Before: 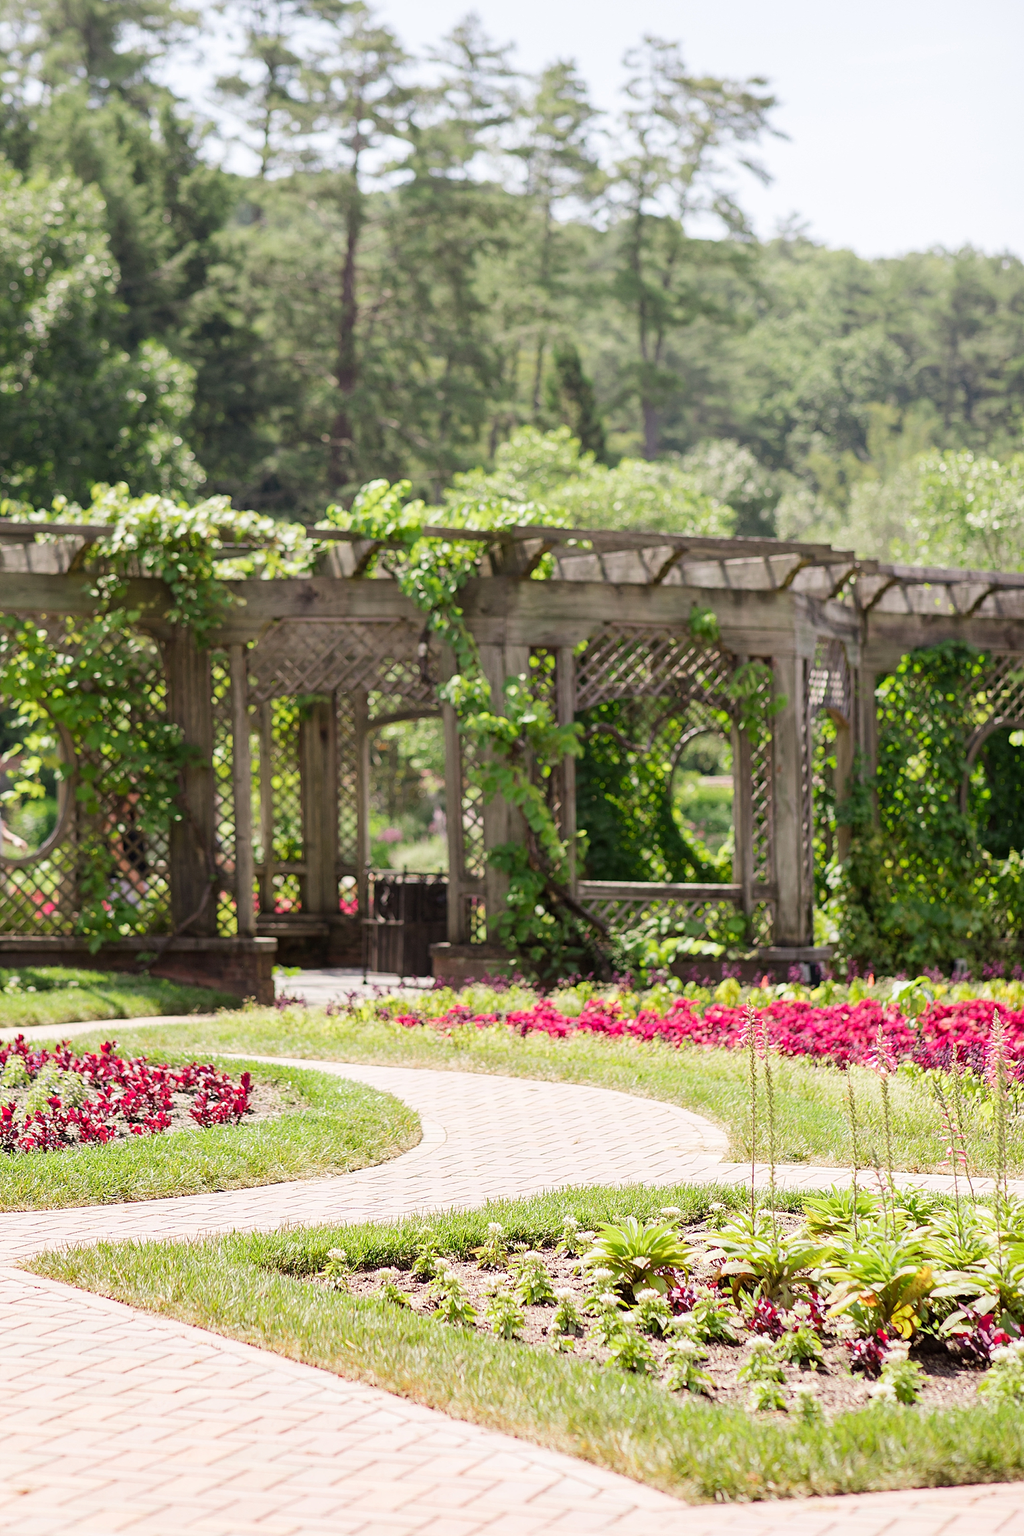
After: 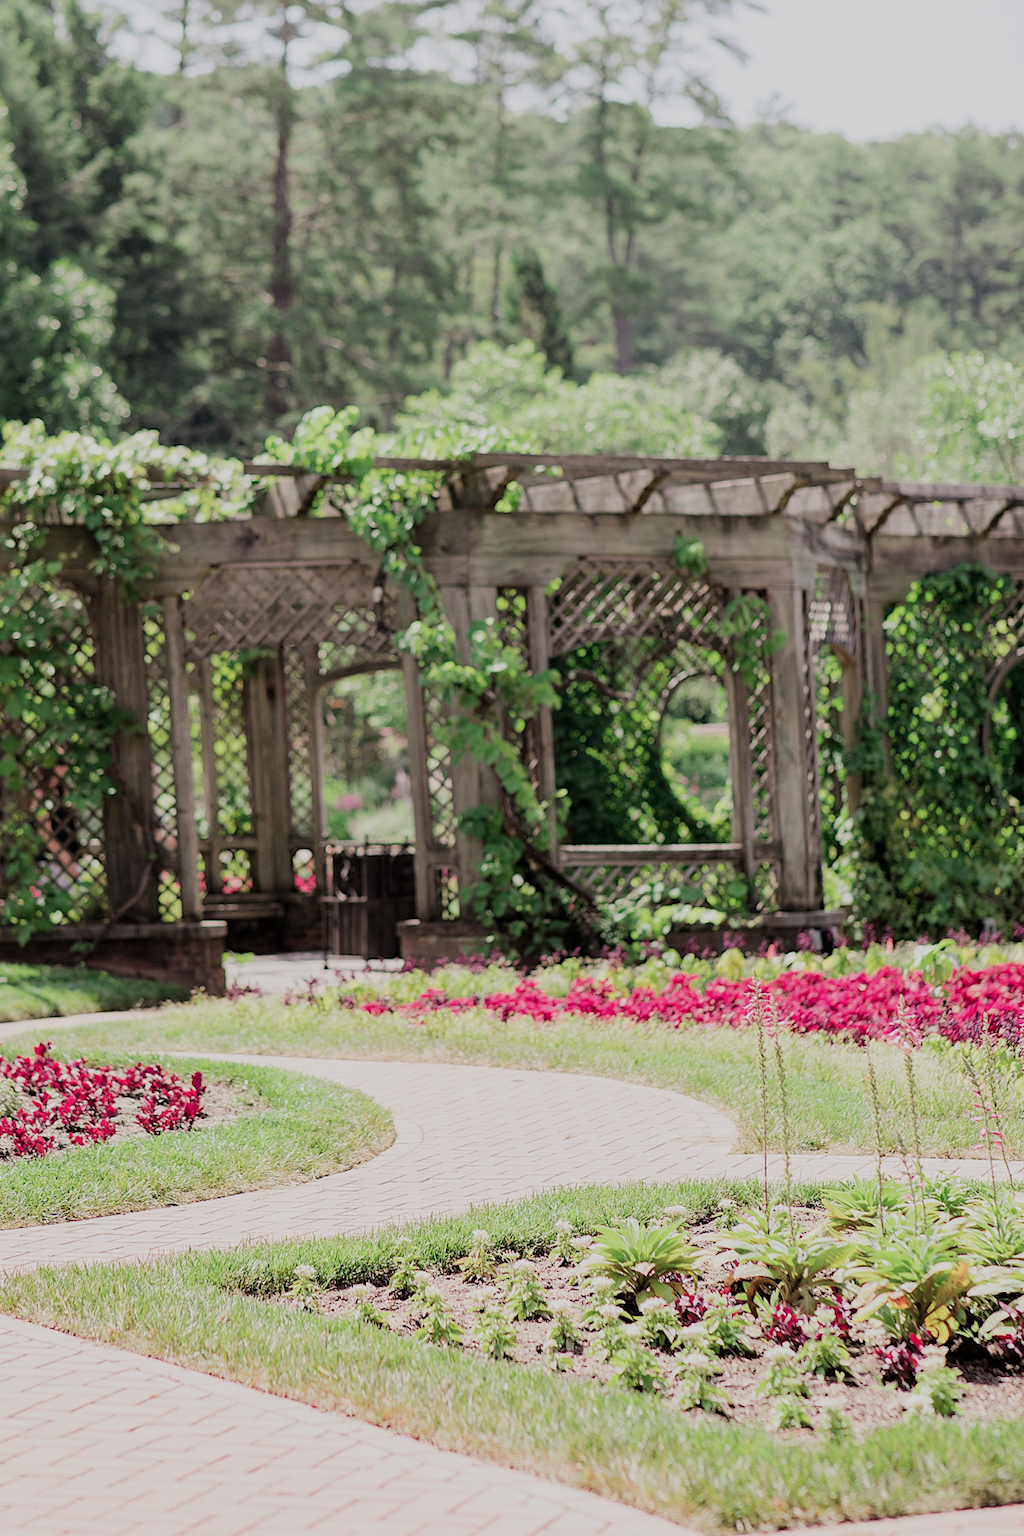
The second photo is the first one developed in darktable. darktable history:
crop and rotate: angle 1.96°, left 5.673%, top 5.673%
color contrast: blue-yellow contrast 0.7
filmic rgb: black relative exposure -7.65 EV, white relative exposure 4.56 EV, hardness 3.61
